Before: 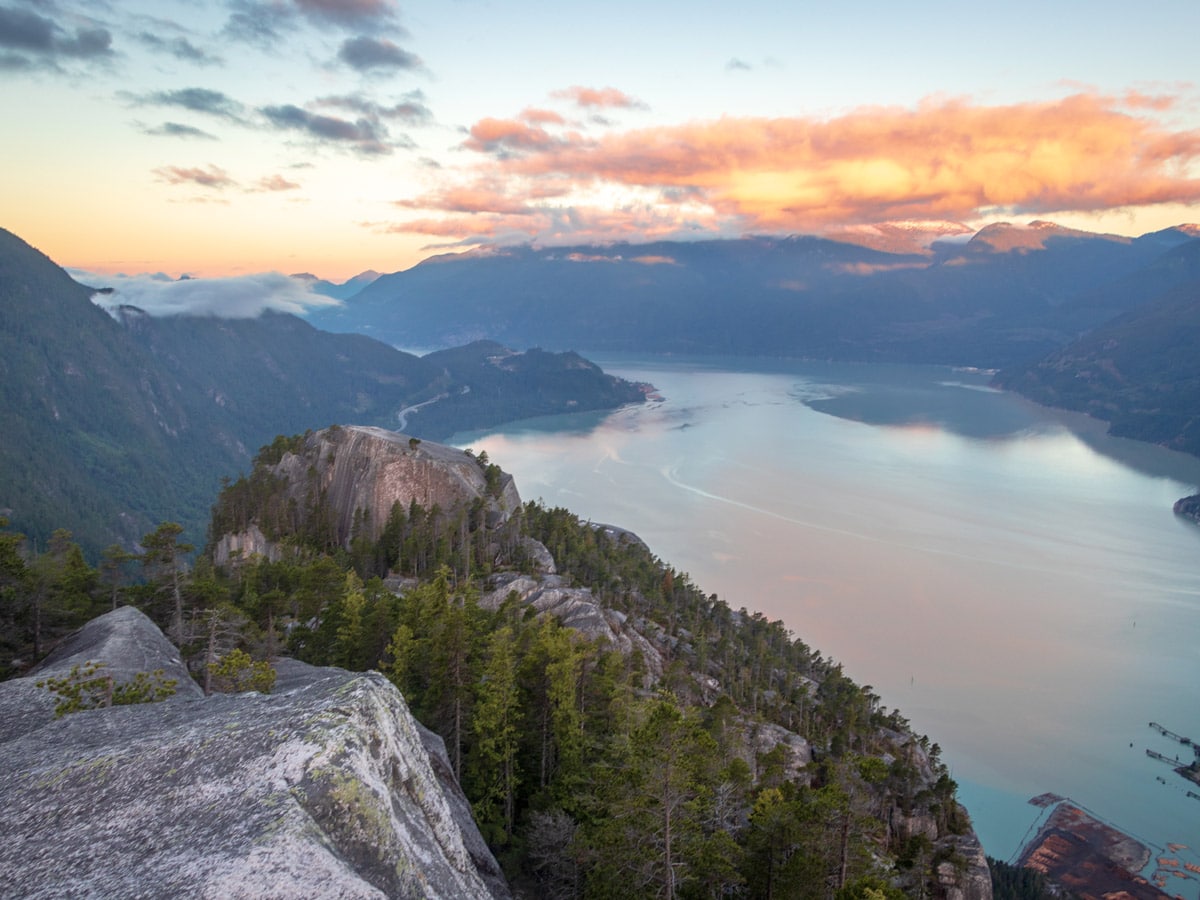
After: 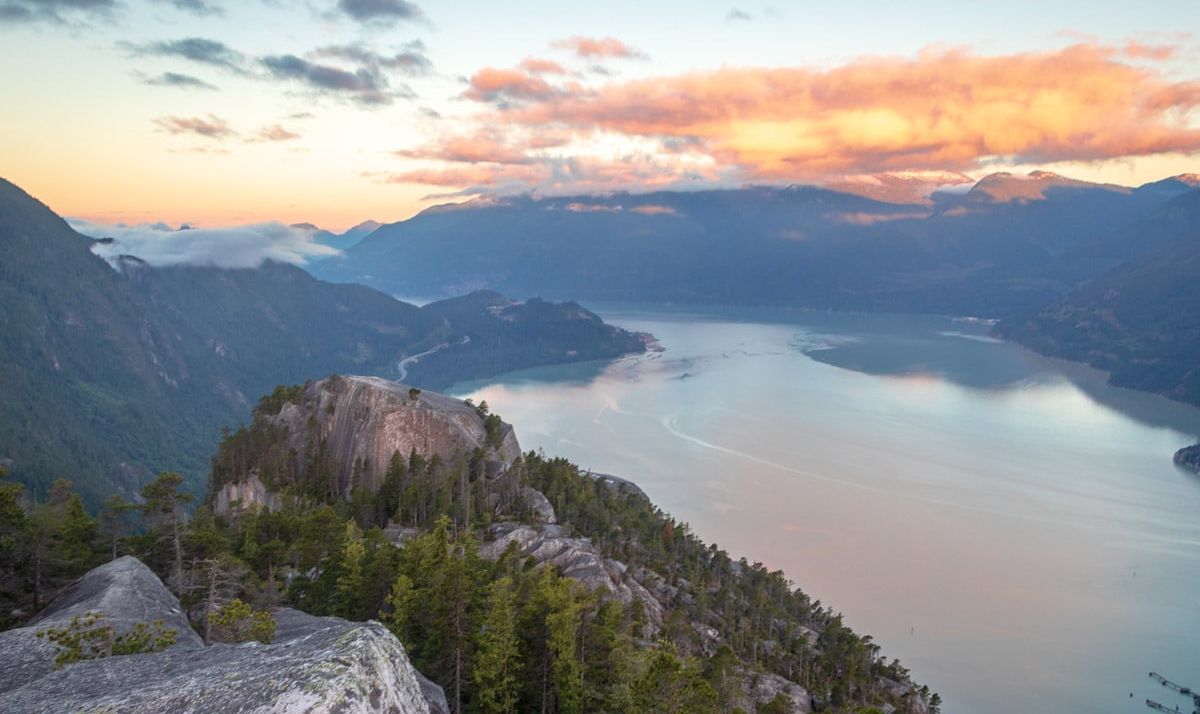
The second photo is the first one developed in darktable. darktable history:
crop and rotate: top 5.661%, bottom 14.946%
